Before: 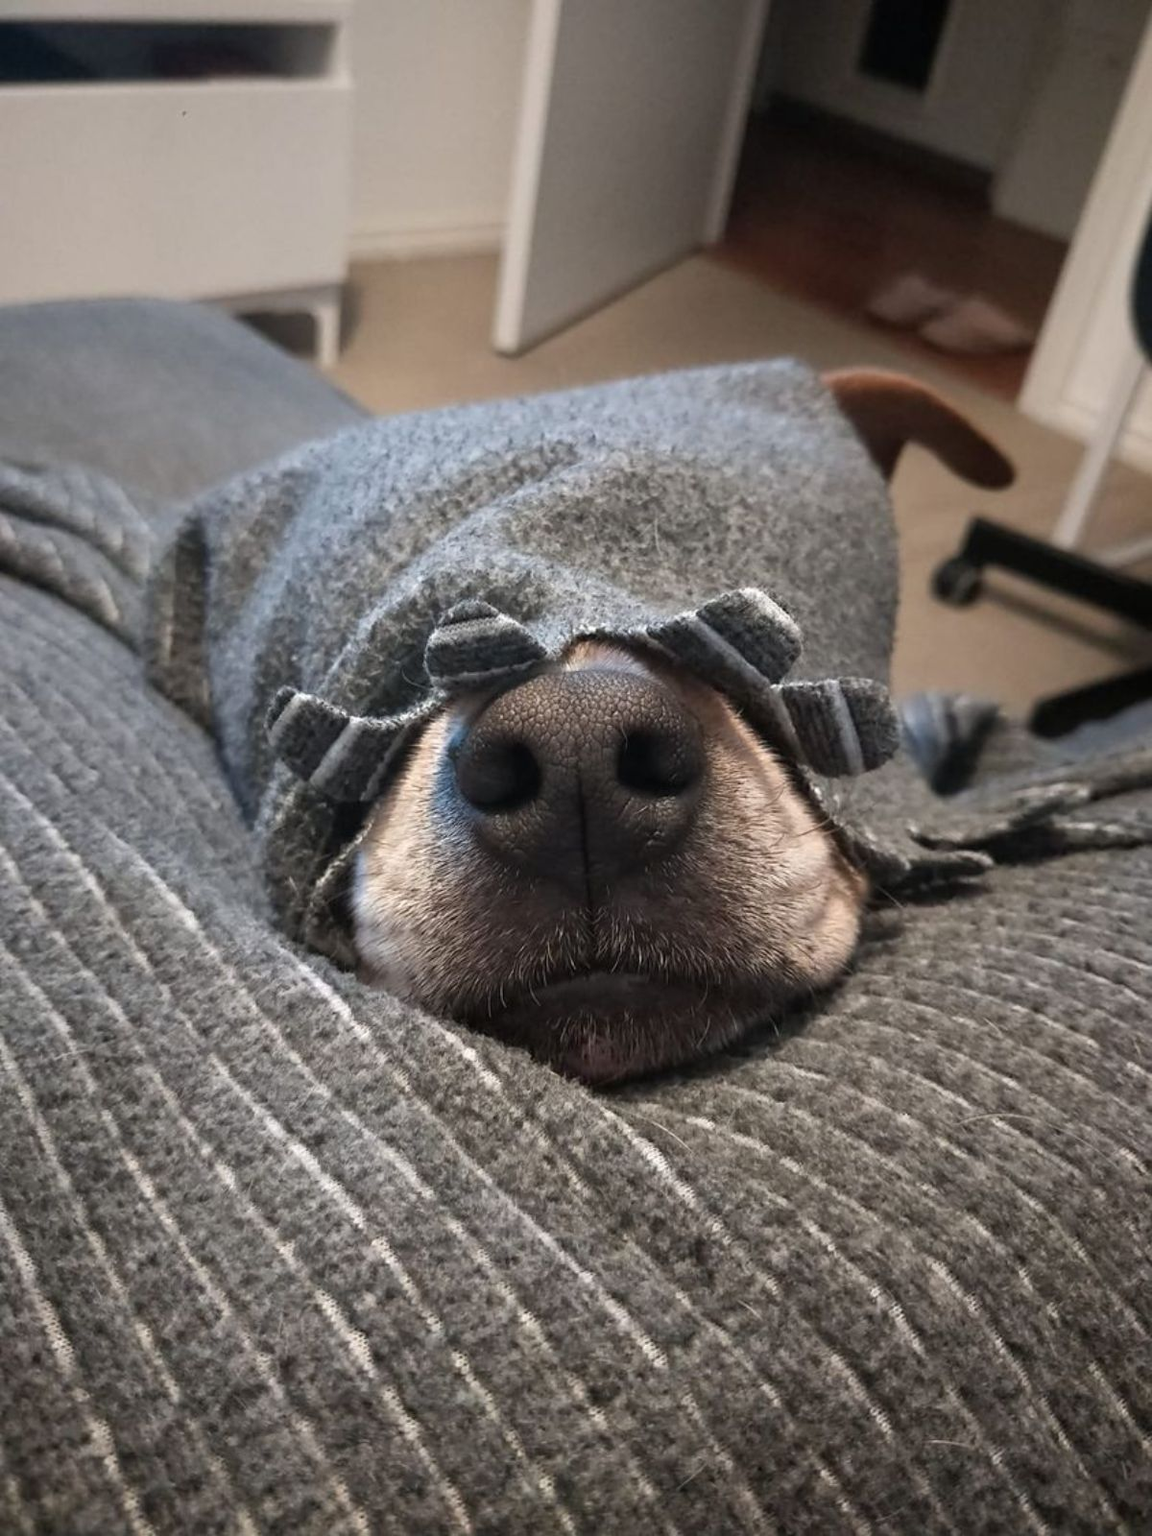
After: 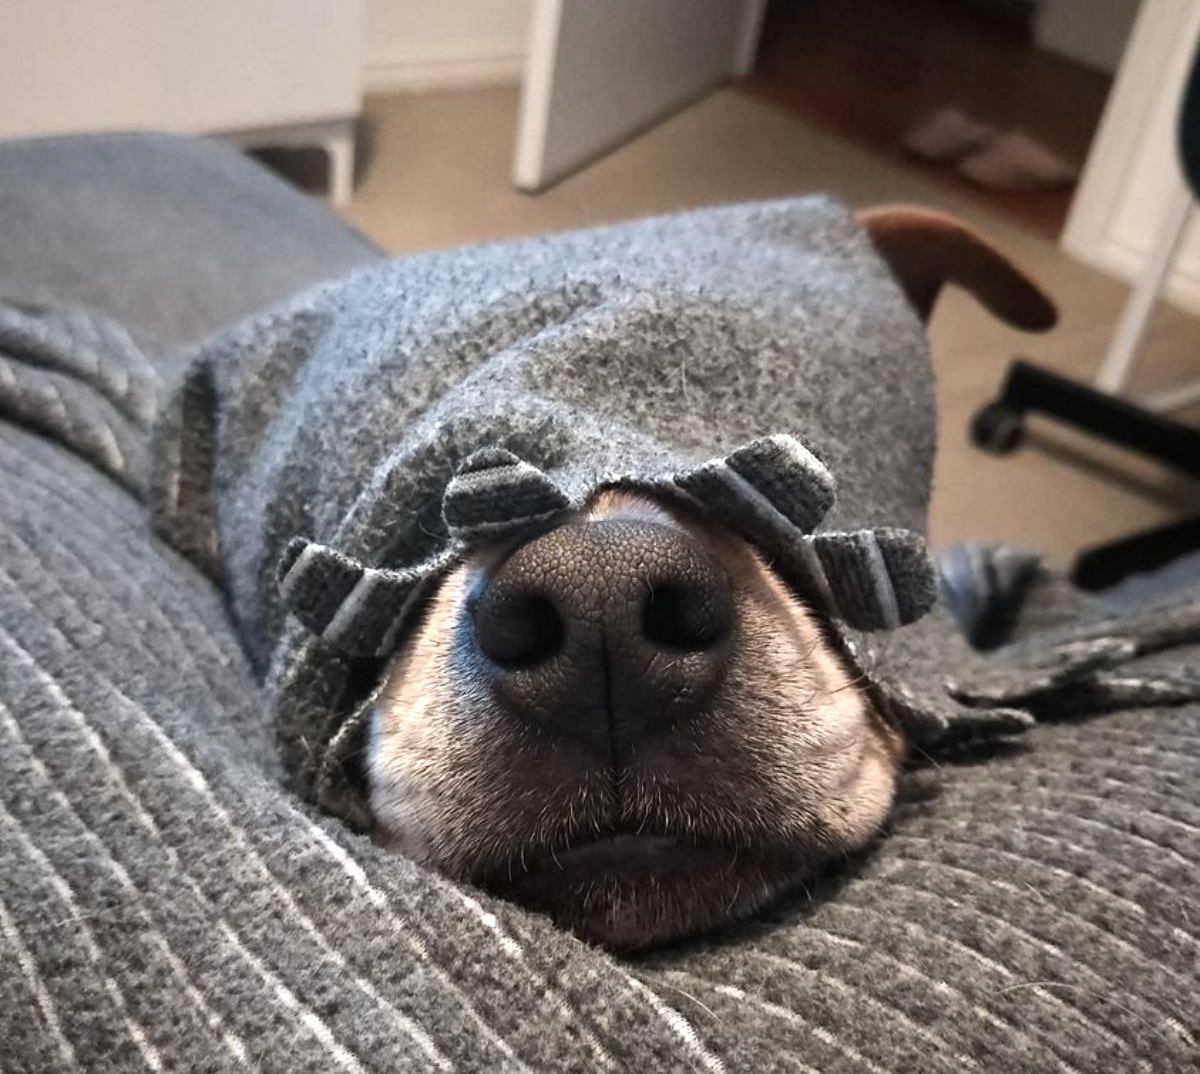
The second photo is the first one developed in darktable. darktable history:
tone equalizer: -8 EV -0.43 EV, -7 EV -0.372 EV, -6 EV -0.336 EV, -5 EV -0.191 EV, -3 EV 0.202 EV, -2 EV 0.334 EV, -1 EV 0.409 EV, +0 EV 0.41 EV, edges refinement/feathering 500, mask exposure compensation -1.57 EV, preserve details no
crop: top 11.15%, bottom 21.721%
